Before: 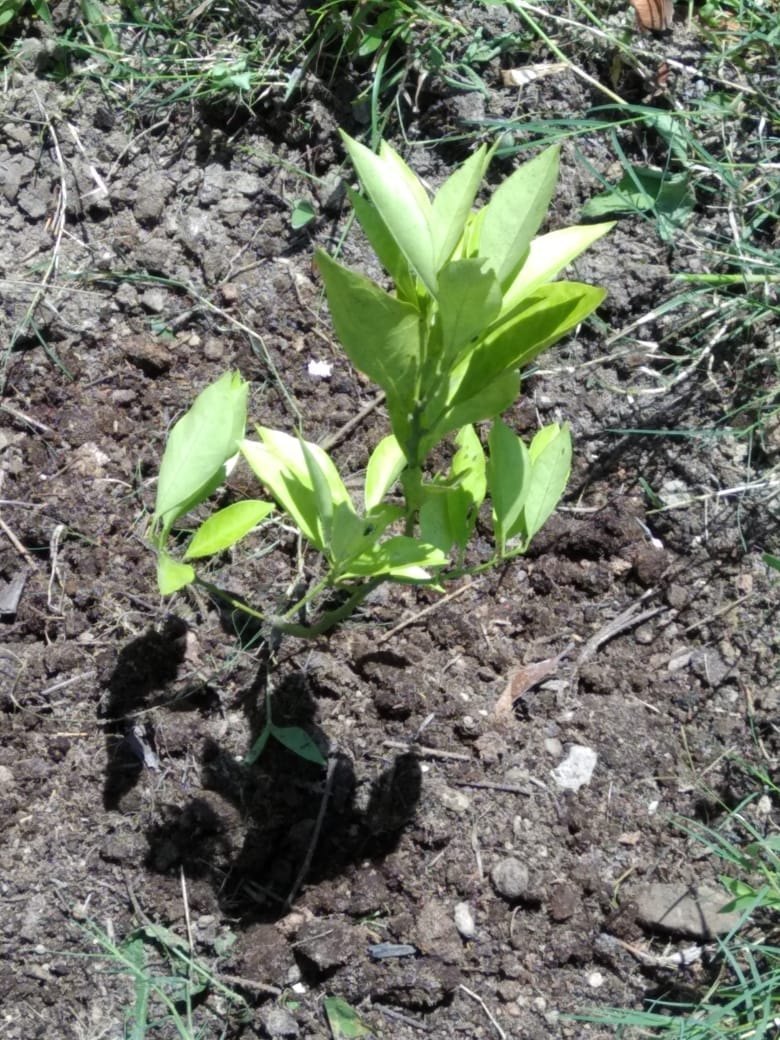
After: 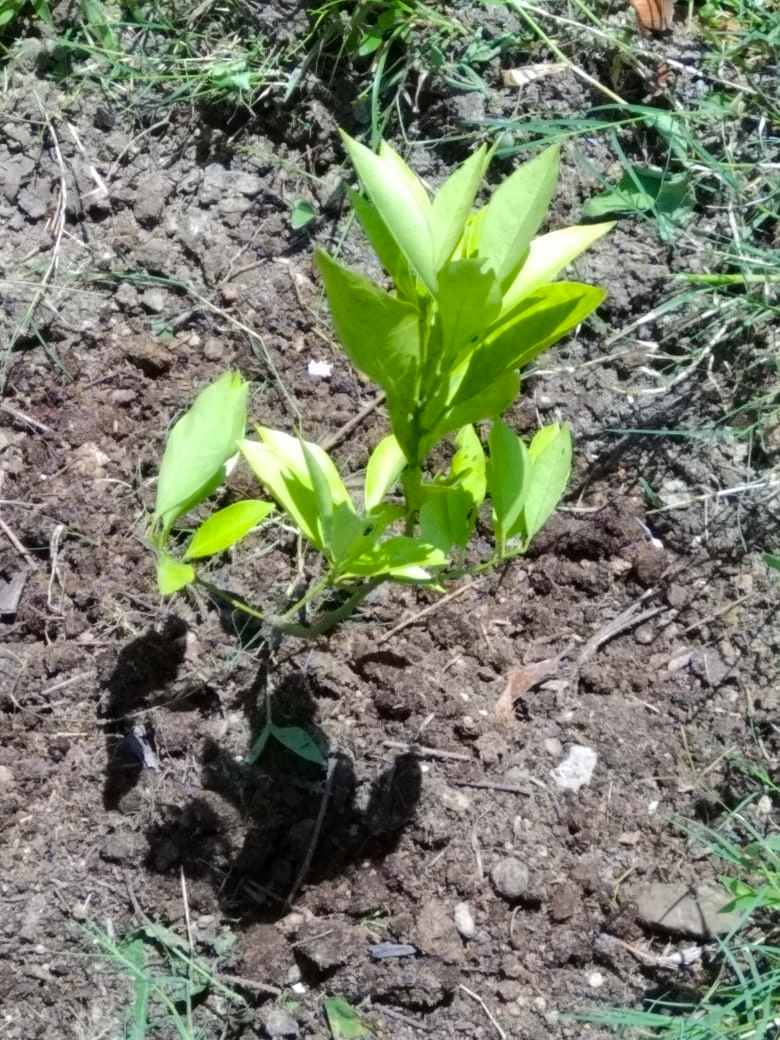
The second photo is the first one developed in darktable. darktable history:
contrast equalizer: y [[0.5 ×6], [0.5 ×6], [0.5 ×6], [0 ×6], [0, 0.039, 0.251, 0.29, 0.293, 0.292]]
color balance rgb: perceptual saturation grading › global saturation 25%, perceptual brilliance grading › mid-tones 10%, perceptual brilliance grading › shadows 15%, global vibrance 20%
color correction: highlights a* 0.003, highlights b* -0.283
